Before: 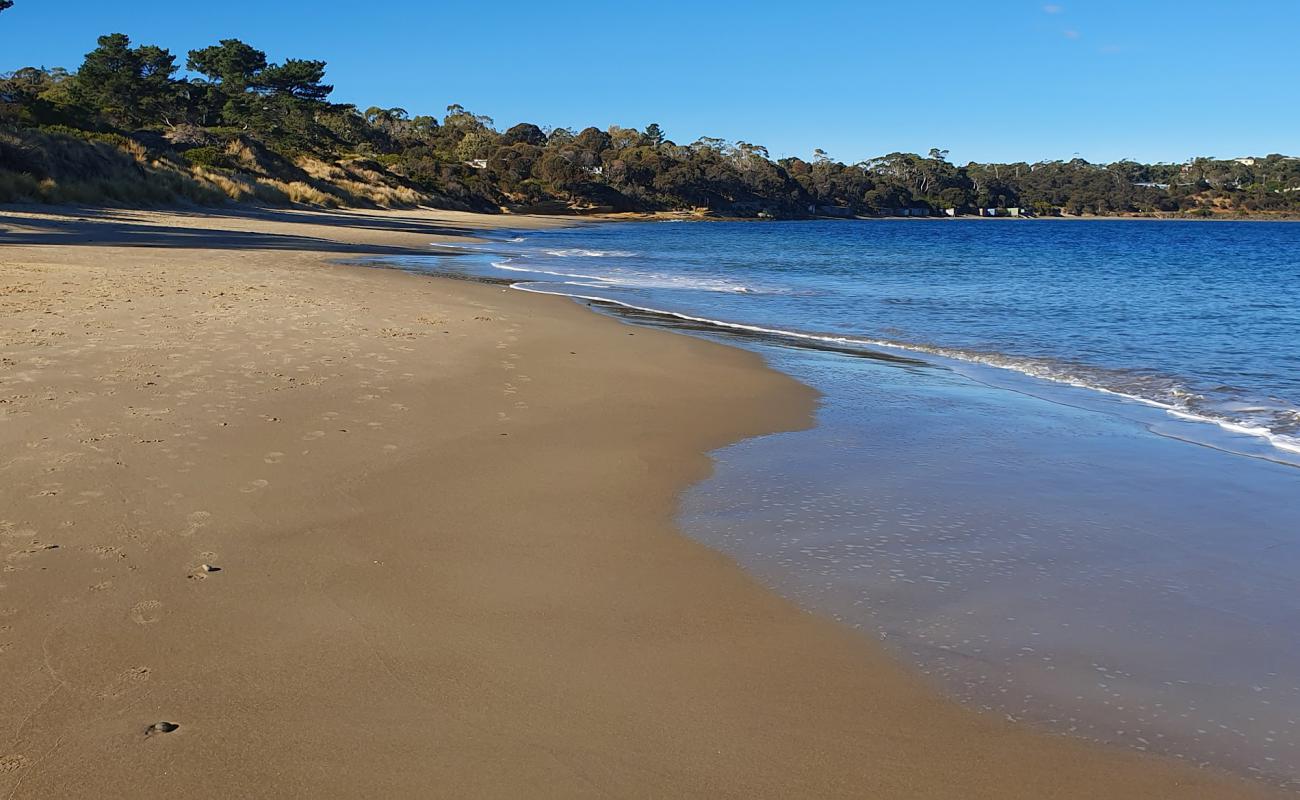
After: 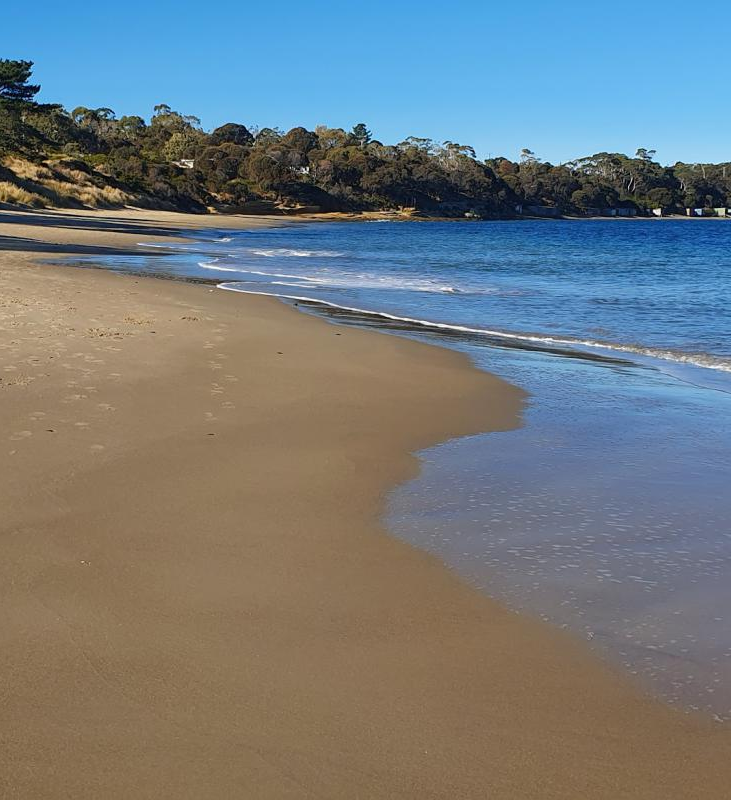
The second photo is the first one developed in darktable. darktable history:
crop and rotate: left 22.582%, right 21.118%
